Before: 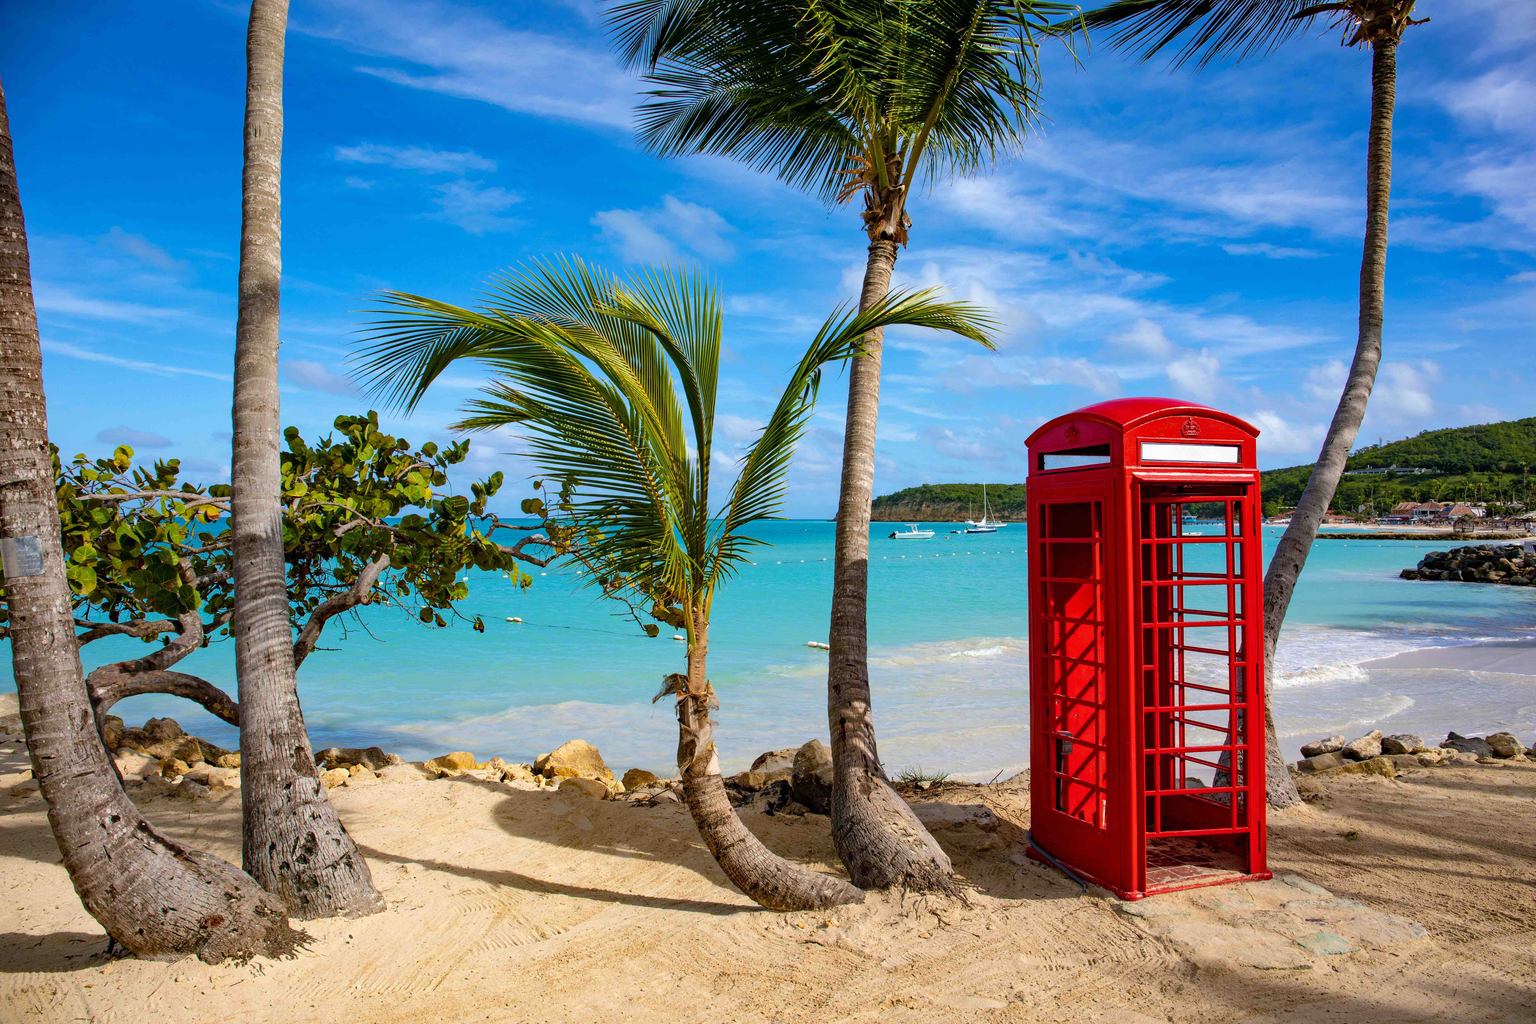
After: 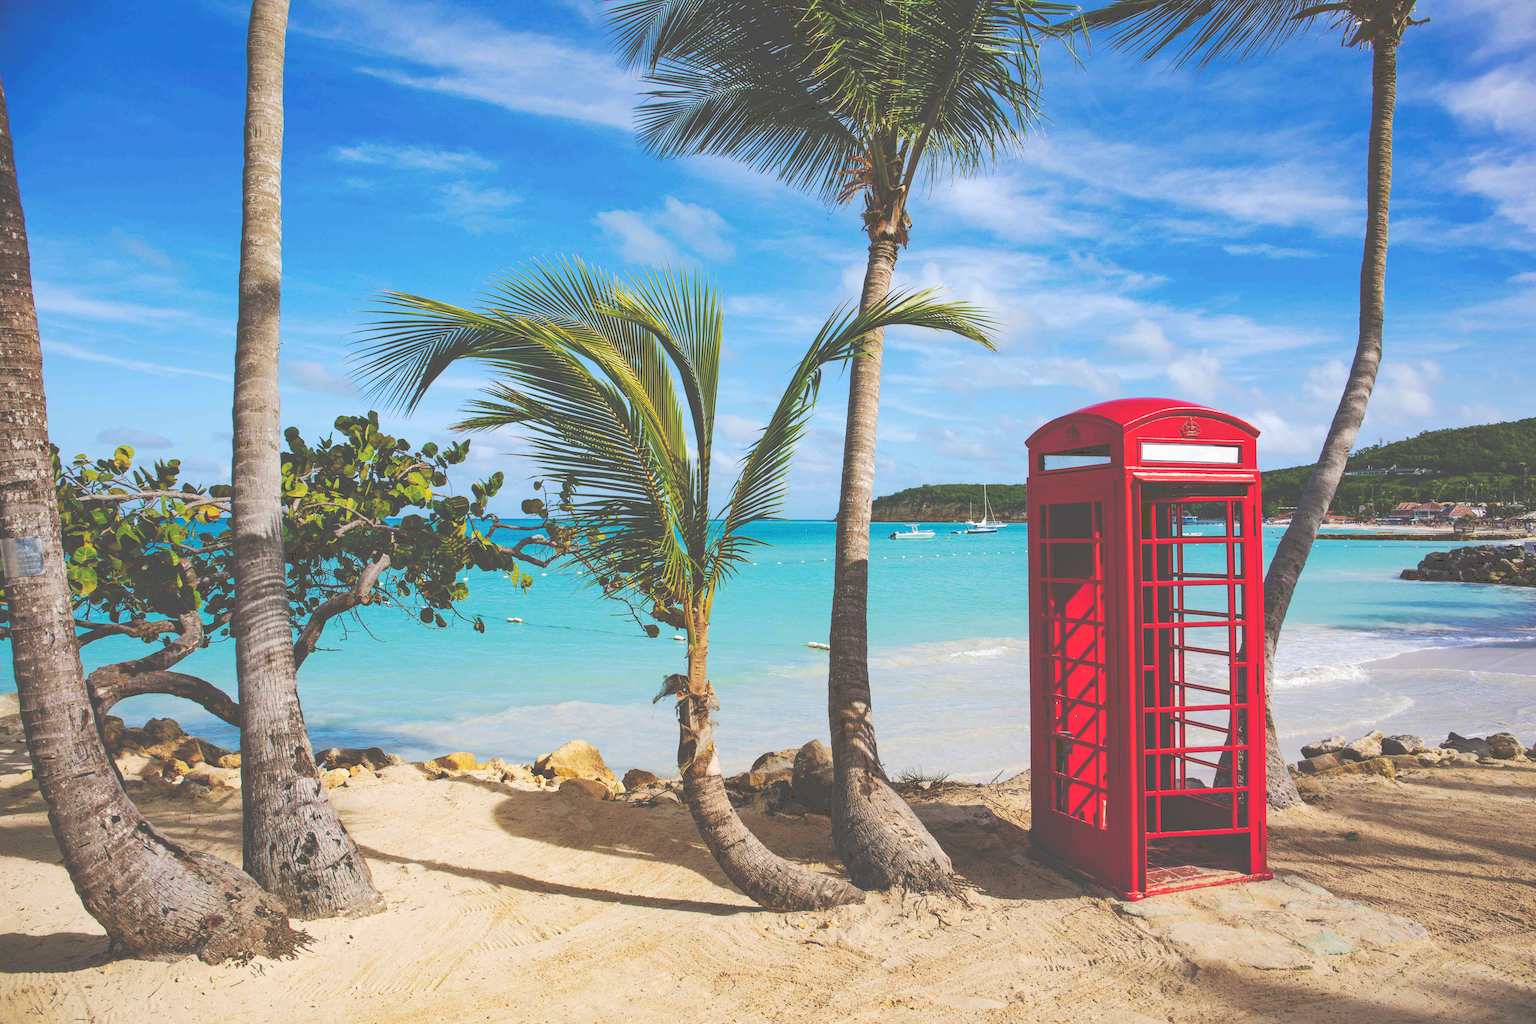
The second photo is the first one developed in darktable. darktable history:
tone curve: curves: ch0 [(0, 0) (0.003, 0.319) (0.011, 0.319) (0.025, 0.319) (0.044, 0.323) (0.069, 0.324) (0.1, 0.328) (0.136, 0.329) (0.177, 0.337) (0.224, 0.351) (0.277, 0.373) (0.335, 0.413) (0.399, 0.458) (0.468, 0.533) (0.543, 0.617) (0.623, 0.71) (0.709, 0.783) (0.801, 0.849) (0.898, 0.911) (1, 1)], preserve colors none
exposure: compensate highlight preservation false
